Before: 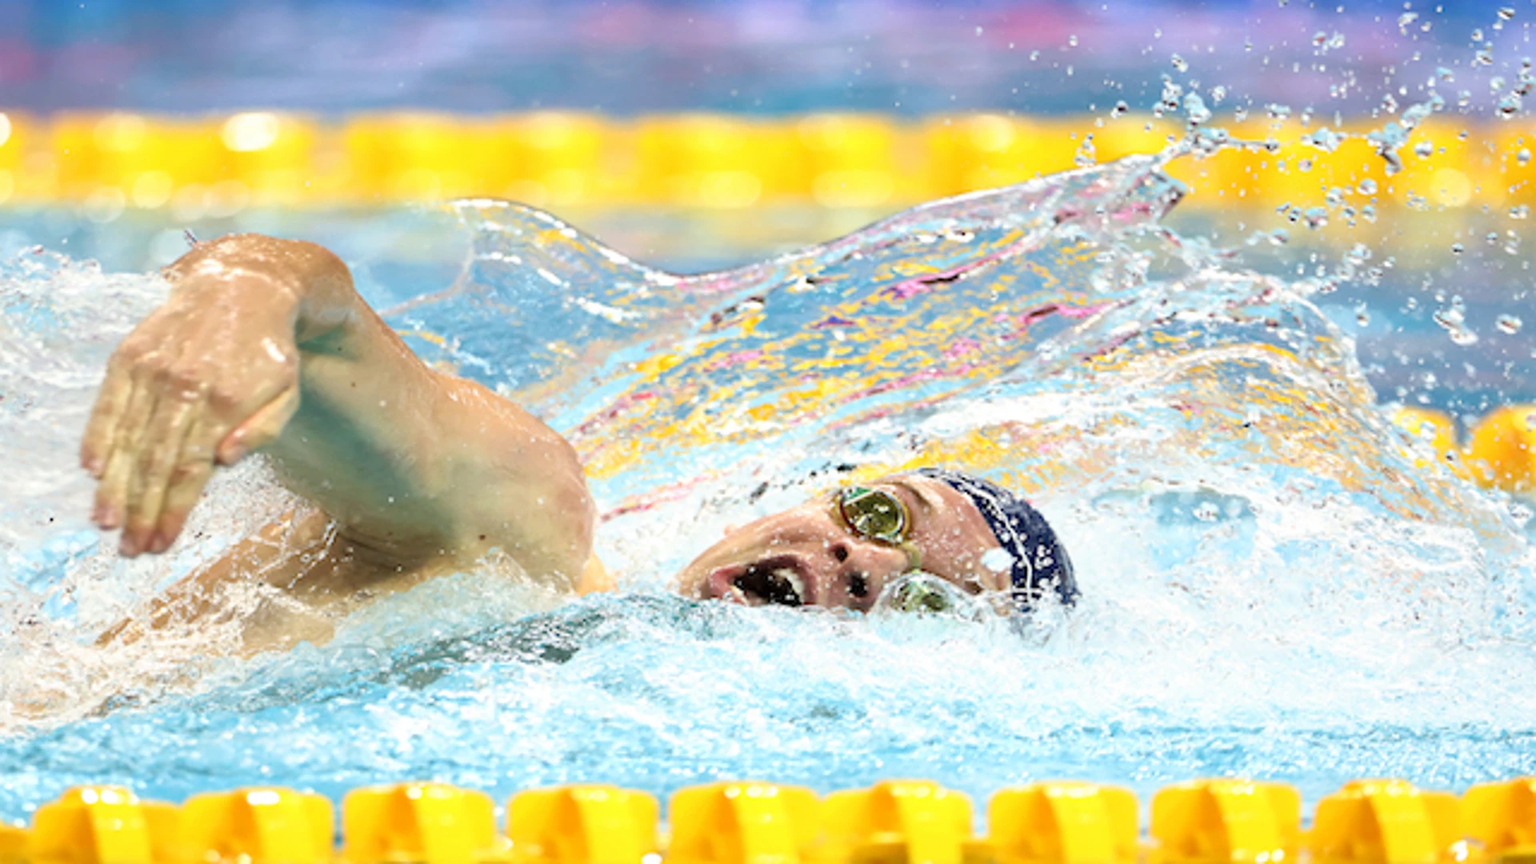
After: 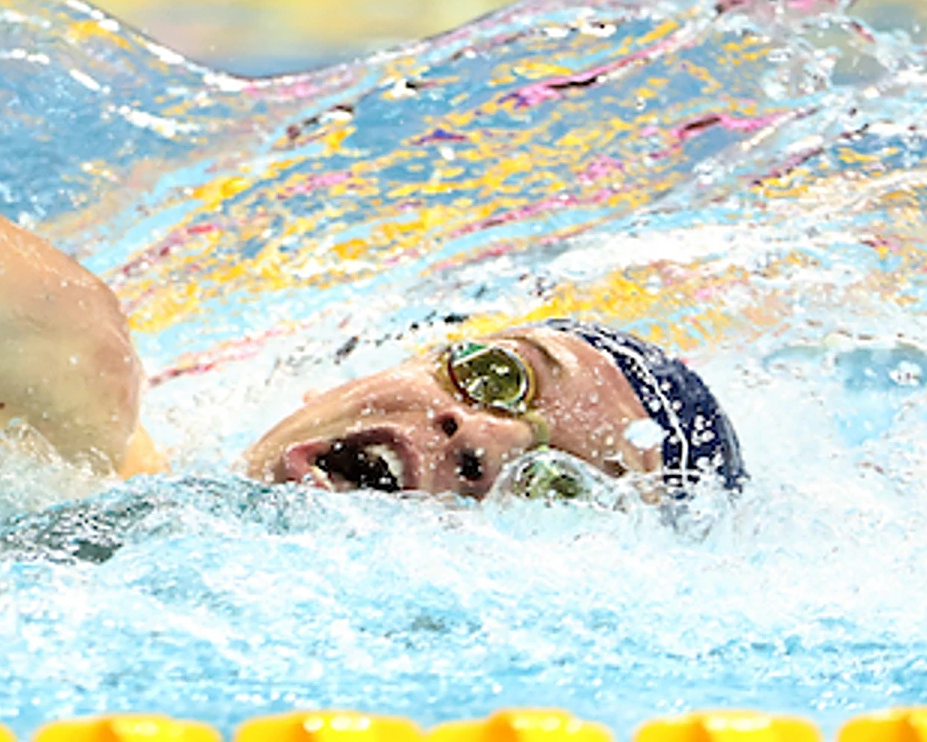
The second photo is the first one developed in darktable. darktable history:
crop: left 31.379%, top 24.658%, right 20.326%, bottom 6.628%
sharpen: on, module defaults
